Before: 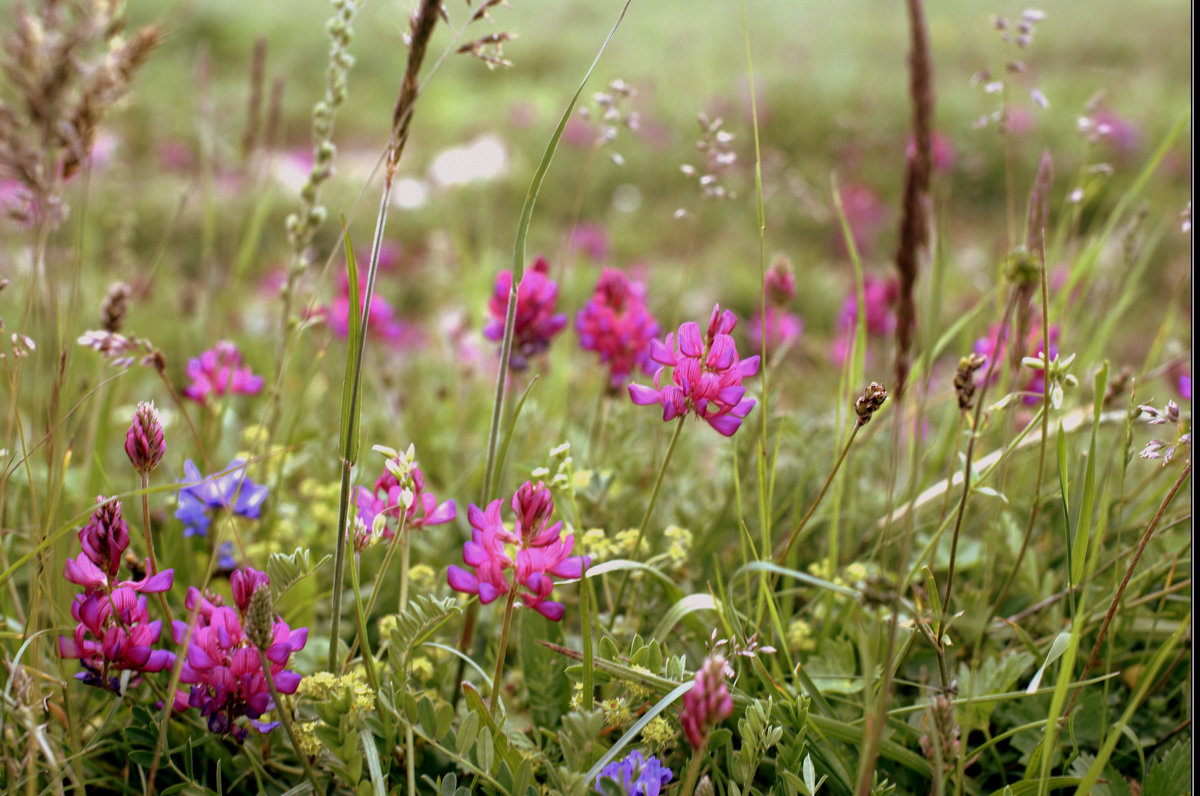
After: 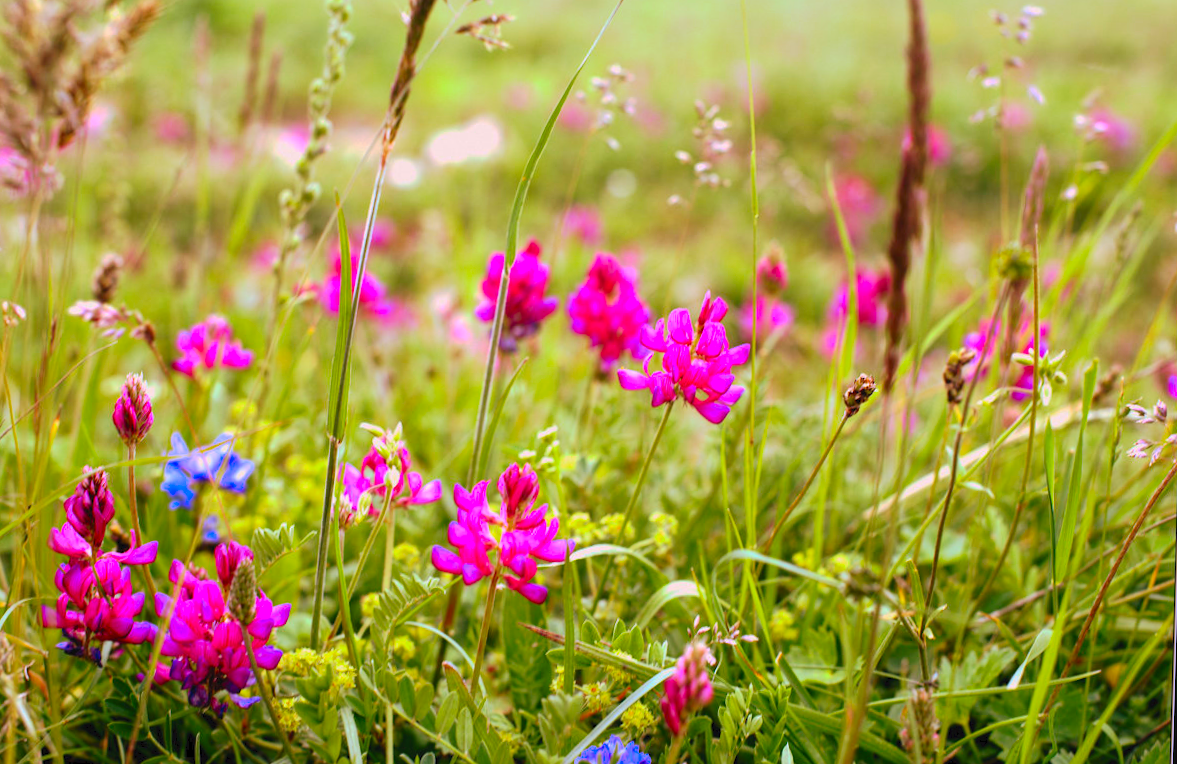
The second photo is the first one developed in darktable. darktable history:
tone curve: curves: ch0 [(0, 0) (0.003, 0.032) (0.011, 0.04) (0.025, 0.058) (0.044, 0.084) (0.069, 0.107) (0.1, 0.13) (0.136, 0.158) (0.177, 0.193) (0.224, 0.236) (0.277, 0.283) (0.335, 0.335) (0.399, 0.399) (0.468, 0.467) (0.543, 0.533) (0.623, 0.612) (0.709, 0.698) (0.801, 0.776) (0.898, 0.848) (1, 1)], preserve colors none
rotate and perspective: rotation 1.57°, crop left 0.018, crop right 0.982, crop top 0.039, crop bottom 0.961
contrast brightness saturation: contrast 0.2, brightness 0.2, saturation 0.8
